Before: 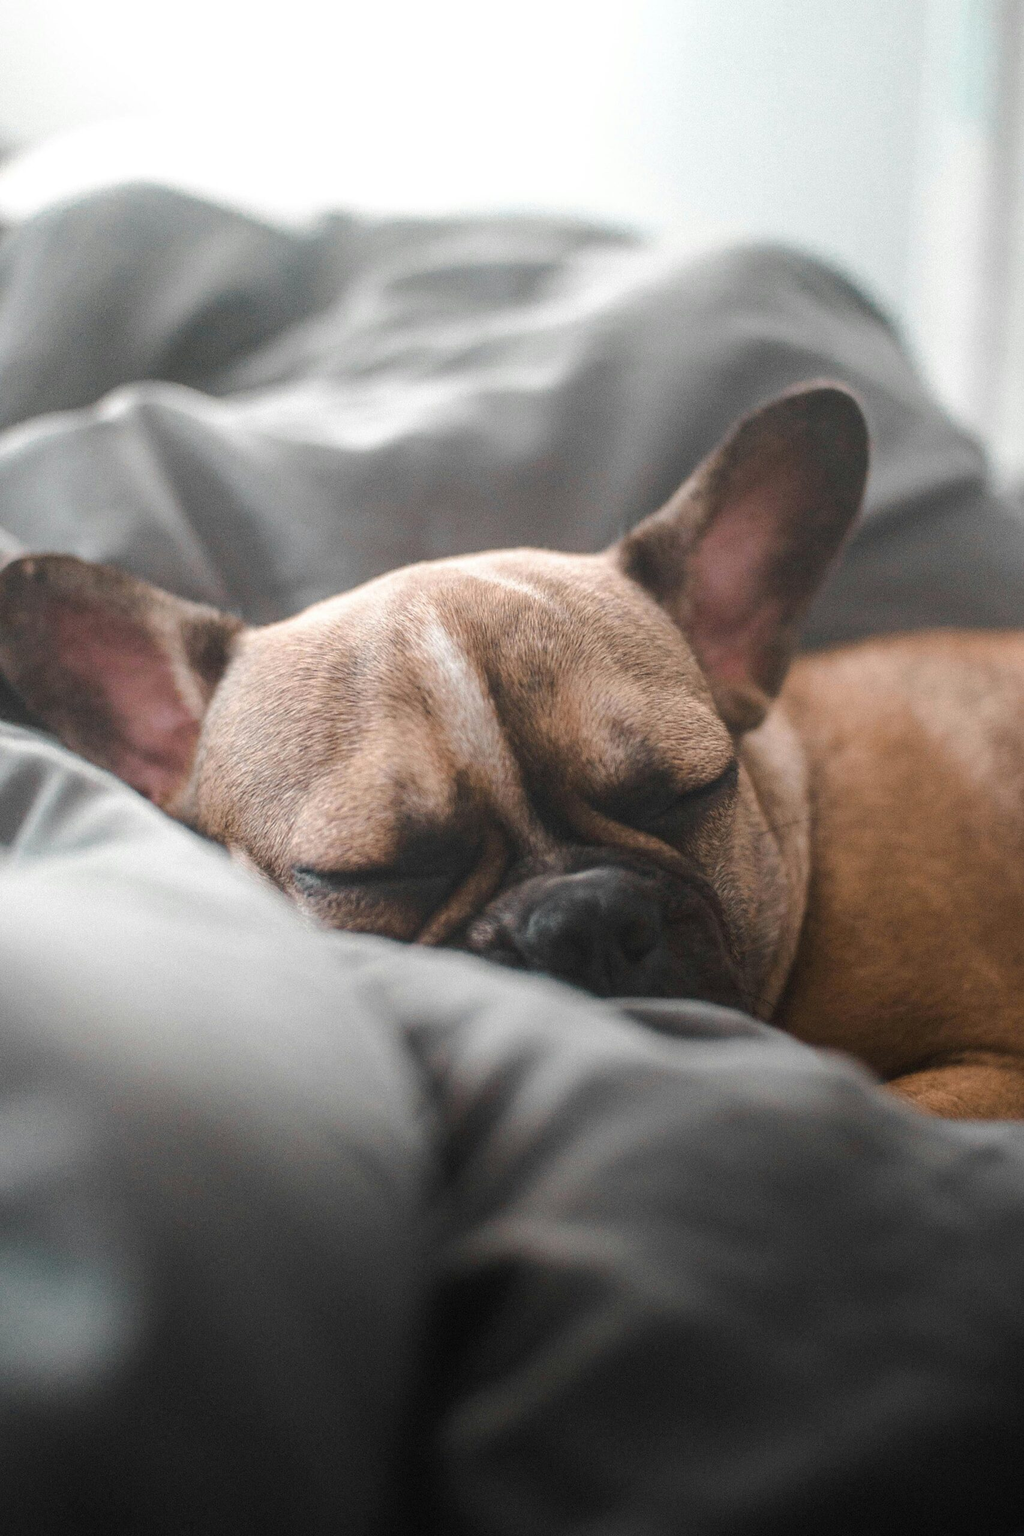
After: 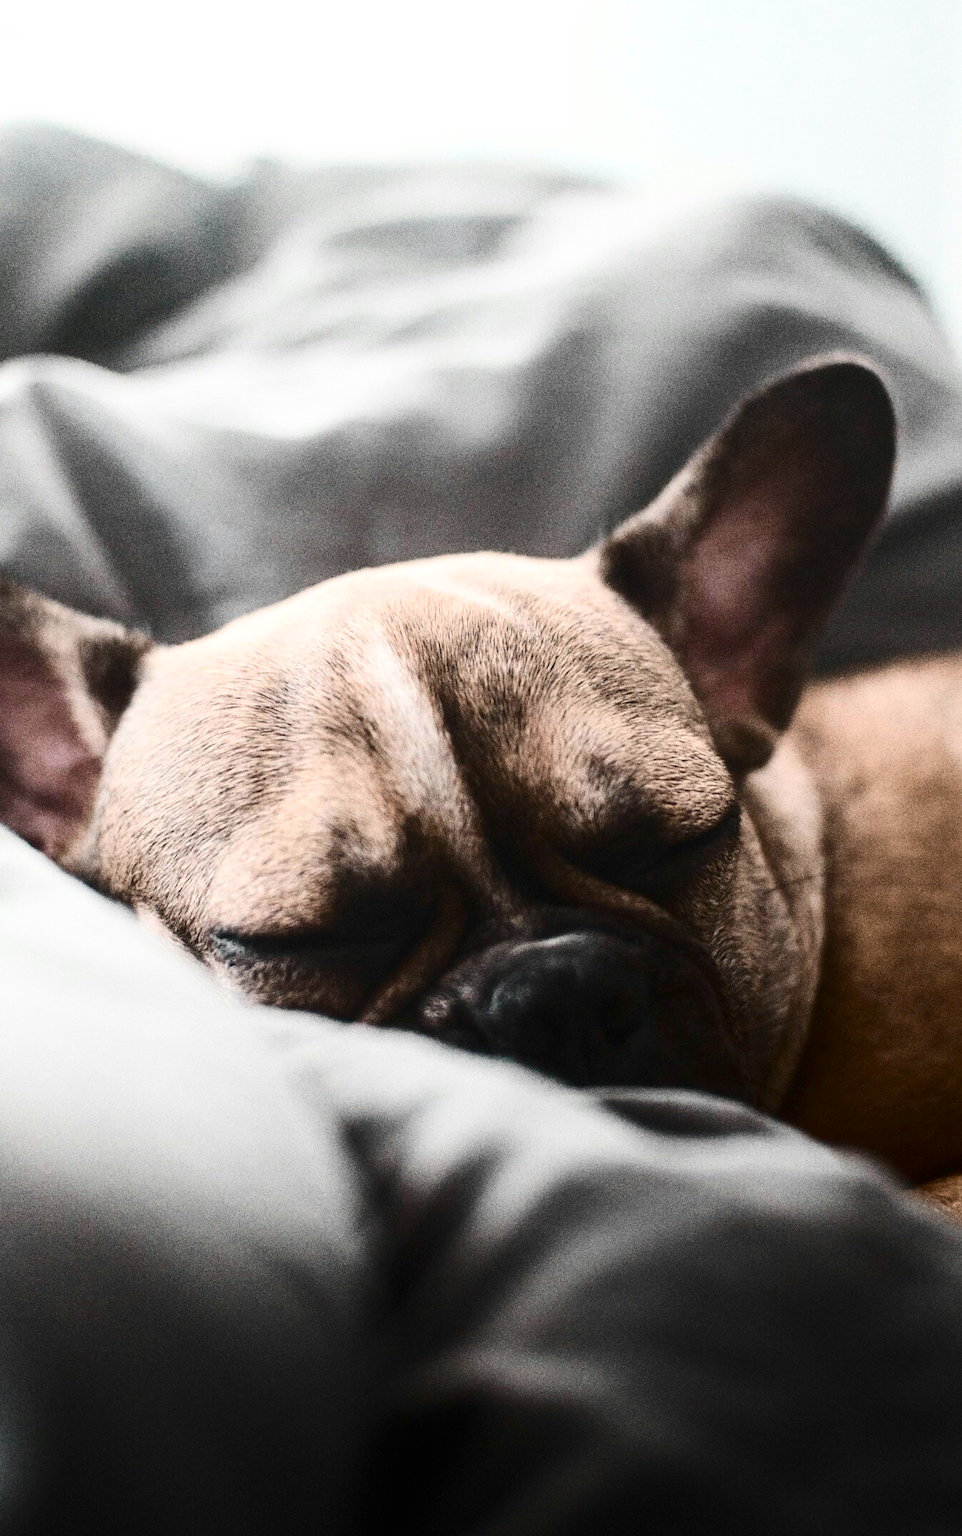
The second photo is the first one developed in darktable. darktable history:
contrast brightness saturation: contrast 0.5, saturation -0.1
crop: left 11.225%, top 5.381%, right 9.565%, bottom 10.314%
